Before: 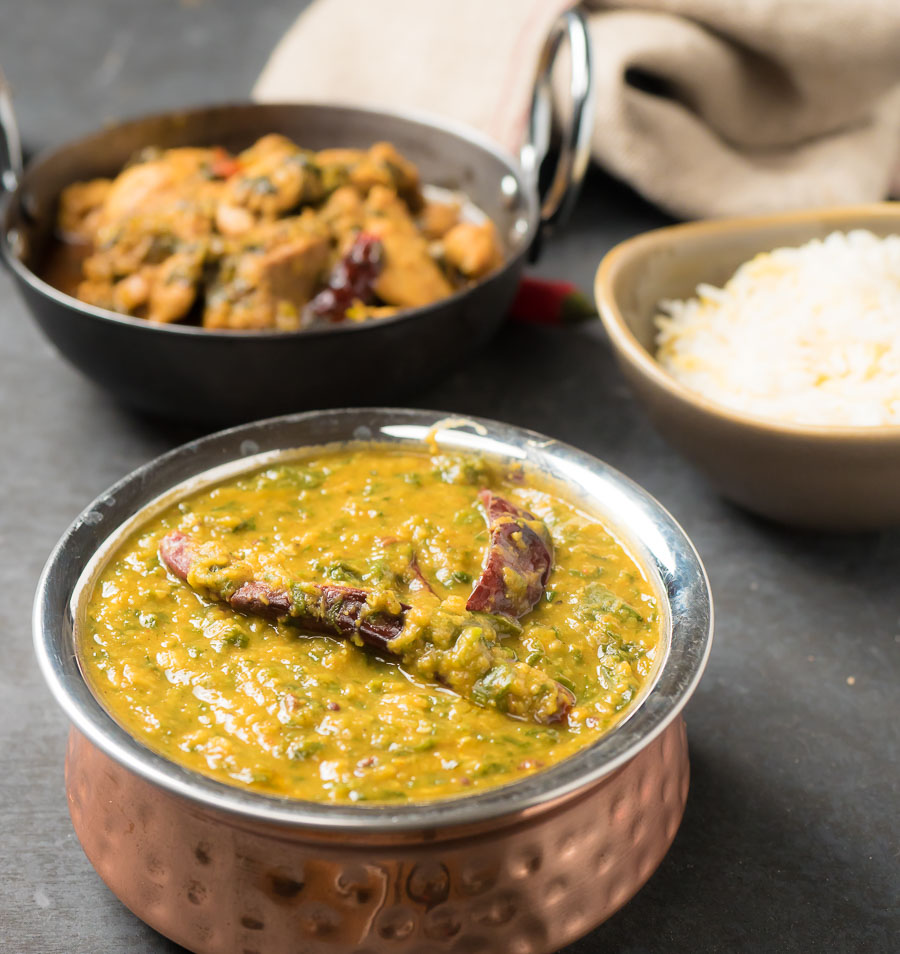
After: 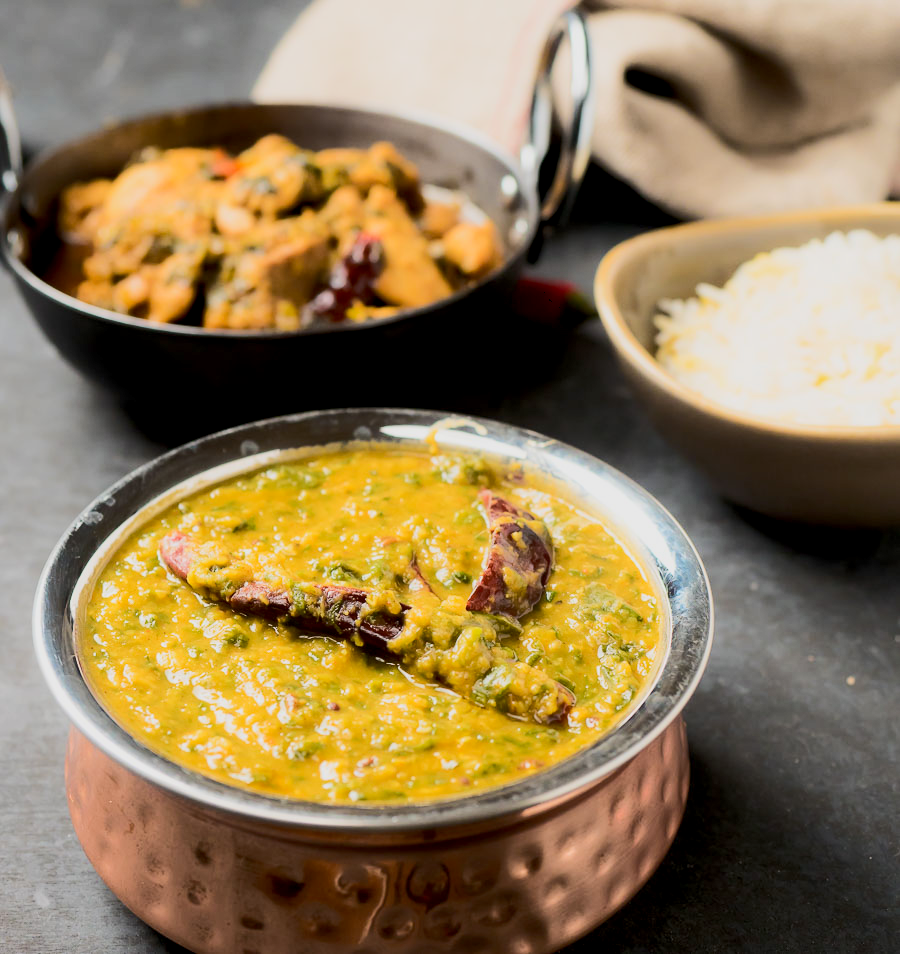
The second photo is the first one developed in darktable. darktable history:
exposure: black level correction 0.011, exposure -0.478 EV, compensate highlight preservation false
rgb curve: curves: ch0 [(0, 0) (0.284, 0.292) (0.505, 0.644) (1, 1)], compensate middle gray true
